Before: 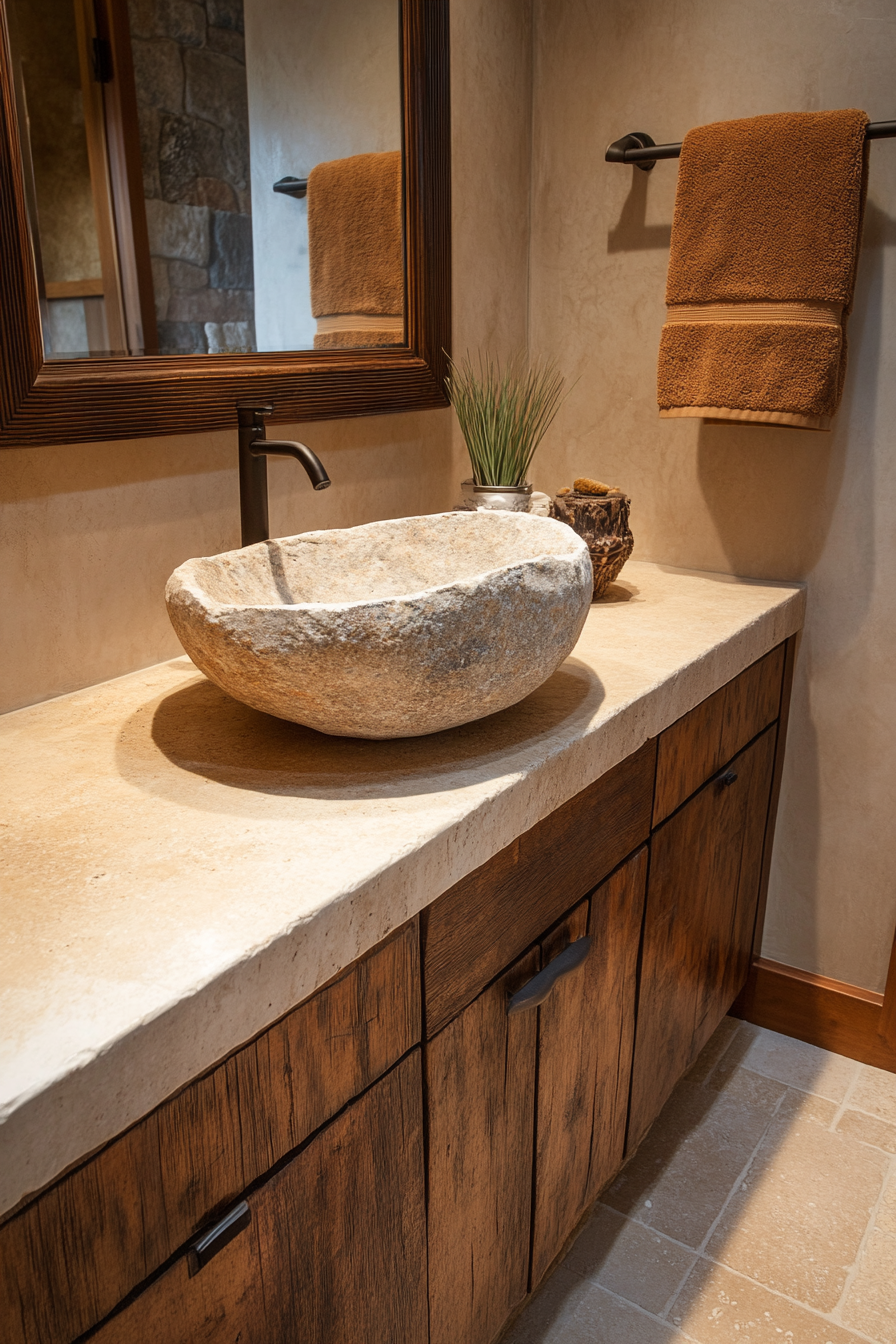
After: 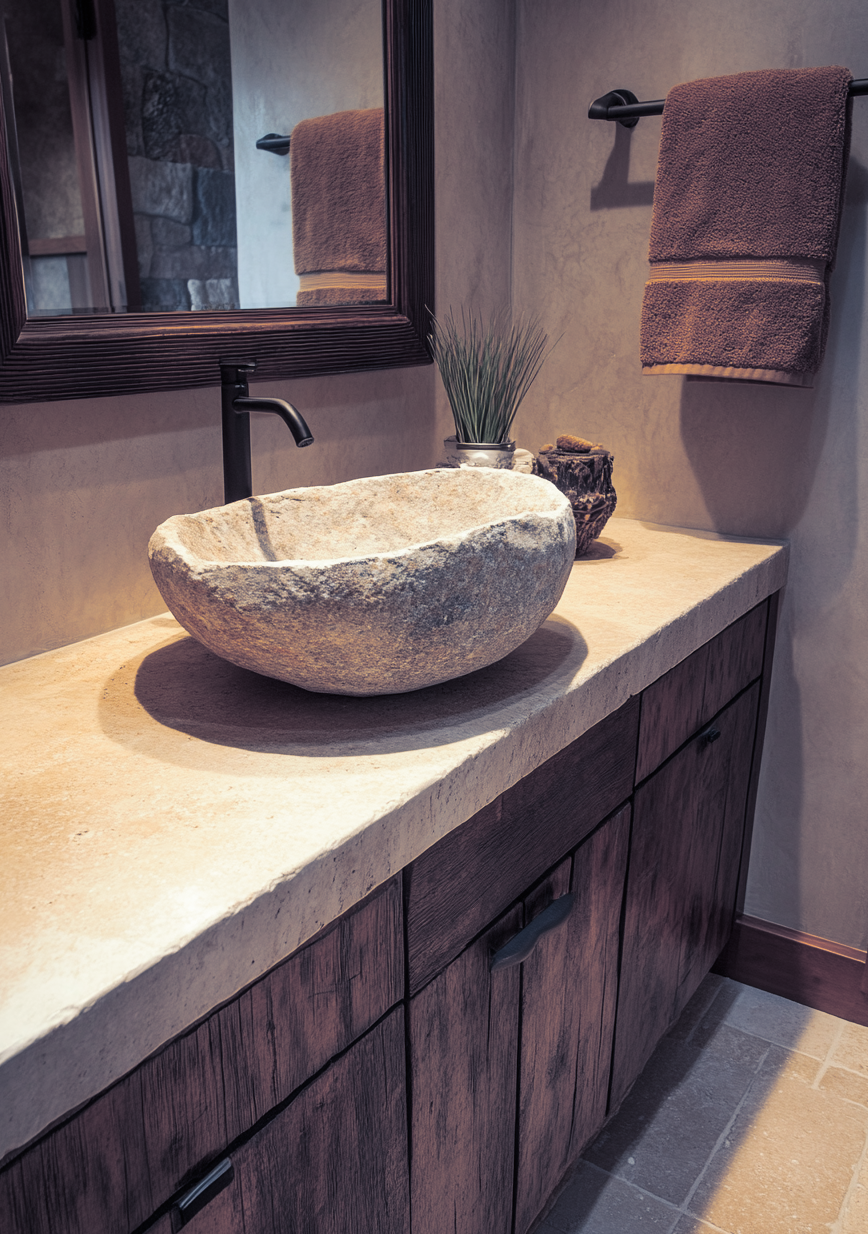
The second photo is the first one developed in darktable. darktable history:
crop: left 1.964%, top 3.251%, right 1.122%, bottom 4.933%
split-toning: shadows › hue 230.4°
